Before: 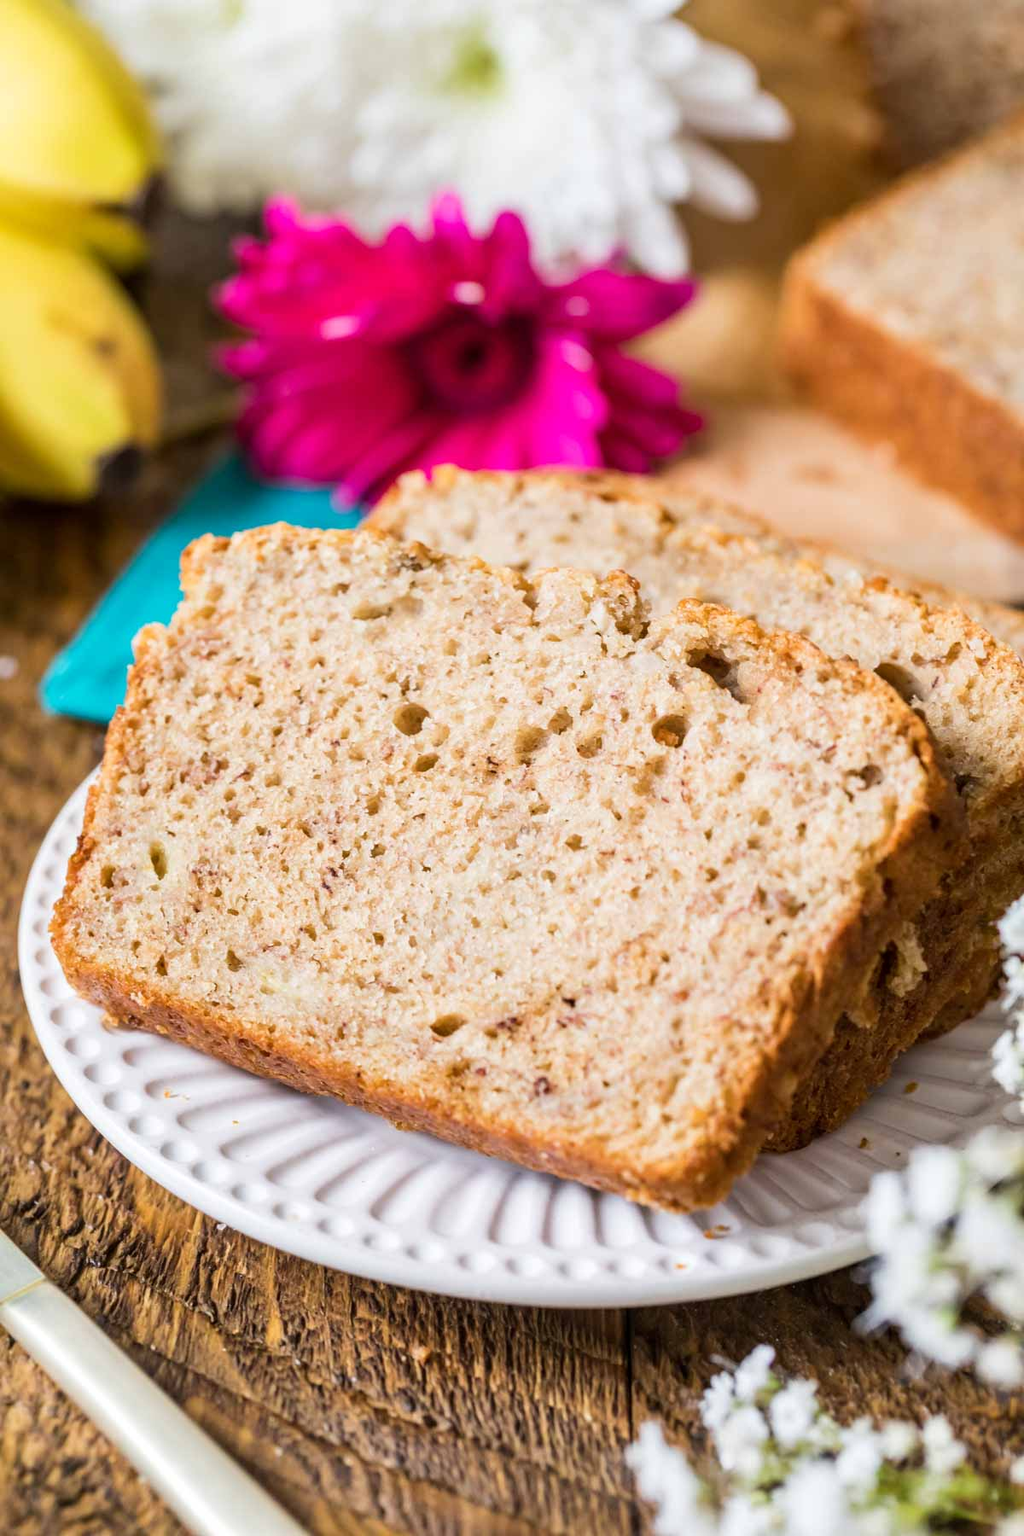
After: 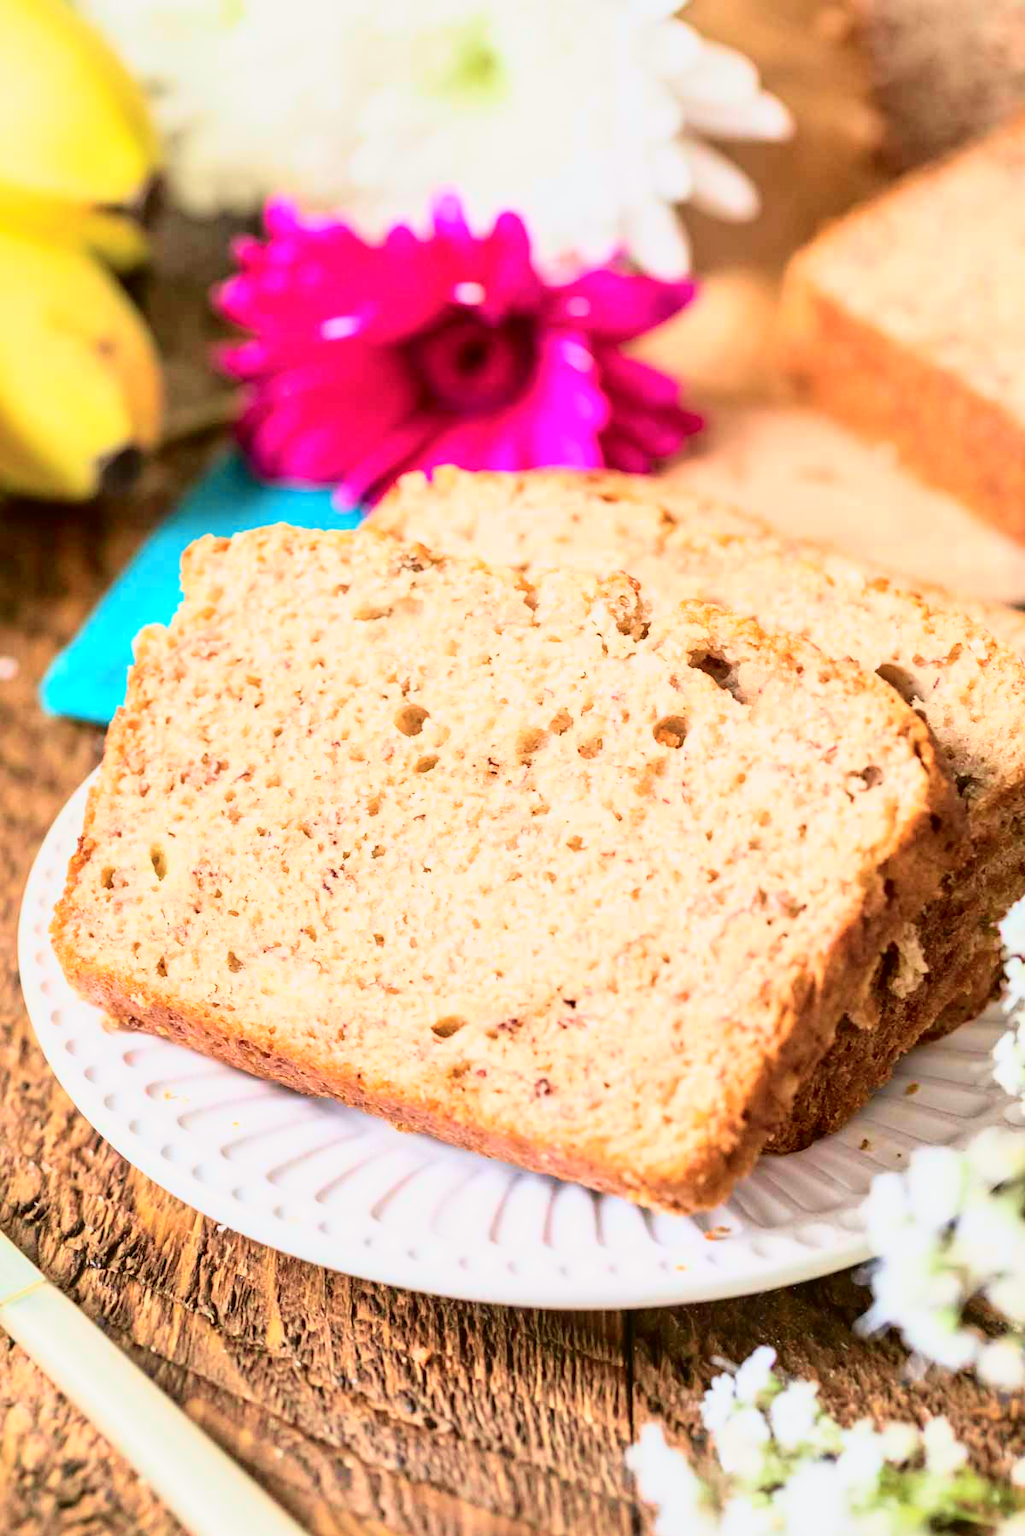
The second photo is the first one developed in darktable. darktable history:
base curve: curves: ch0 [(0, 0) (0.557, 0.834) (1, 1)]
tone curve: curves: ch0 [(0, 0.021) (0.049, 0.044) (0.152, 0.14) (0.328, 0.377) (0.473, 0.543) (0.641, 0.705) (0.868, 0.887) (1, 0.969)]; ch1 [(0, 0) (0.322, 0.328) (0.43, 0.425) (0.474, 0.466) (0.502, 0.503) (0.522, 0.526) (0.564, 0.591) (0.602, 0.632) (0.677, 0.701) (0.859, 0.885) (1, 1)]; ch2 [(0, 0) (0.33, 0.301) (0.447, 0.44) (0.487, 0.496) (0.502, 0.516) (0.535, 0.554) (0.565, 0.598) (0.618, 0.629) (1, 1)], color space Lab, independent channels, preserve colors none
crop: bottom 0.071%
tone equalizer: on, module defaults
